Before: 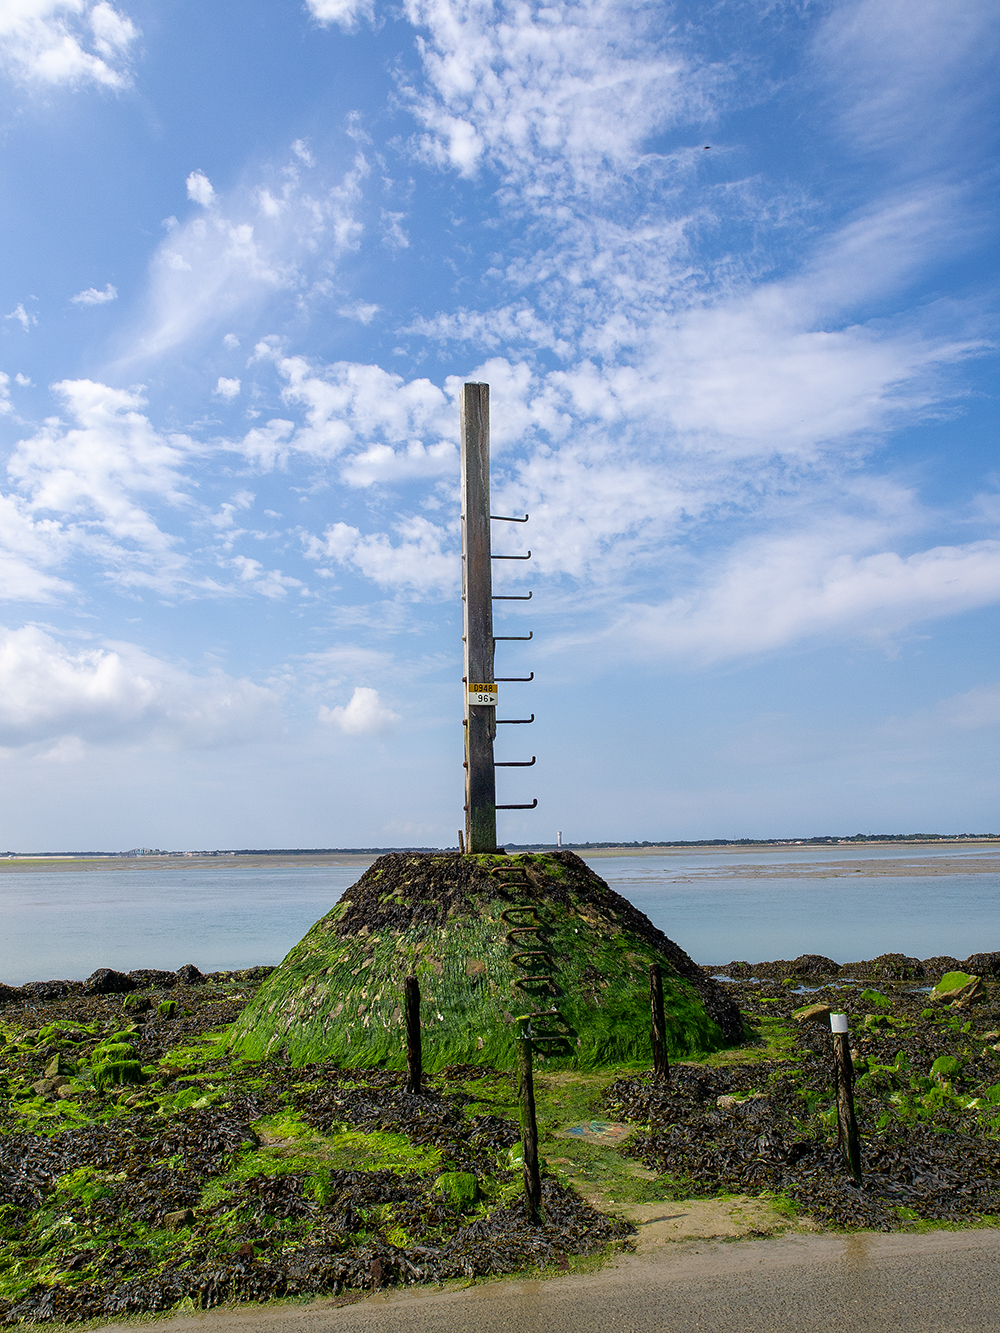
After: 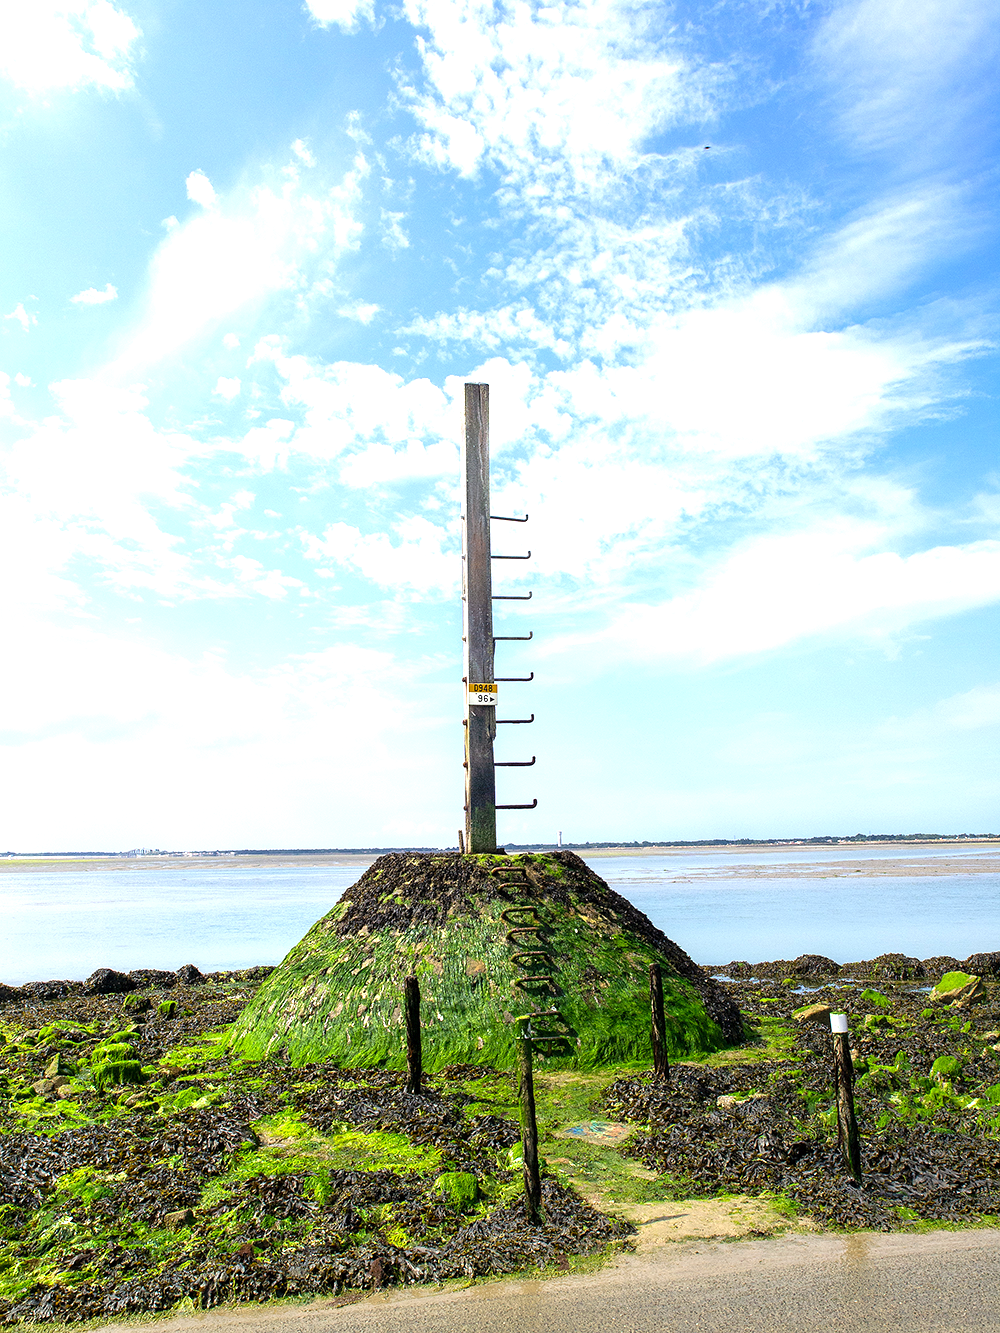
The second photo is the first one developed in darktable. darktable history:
exposure: exposure 1.144 EV, compensate highlight preservation false
